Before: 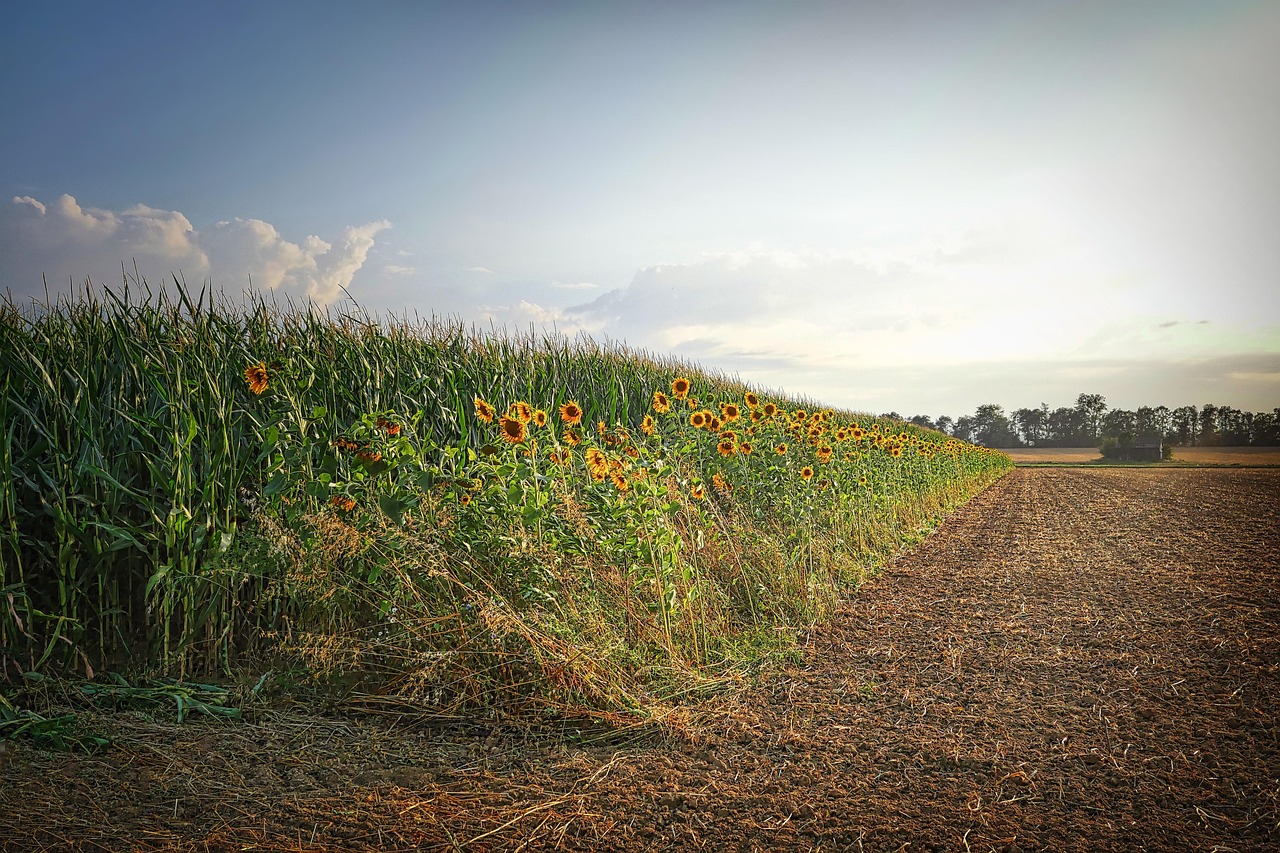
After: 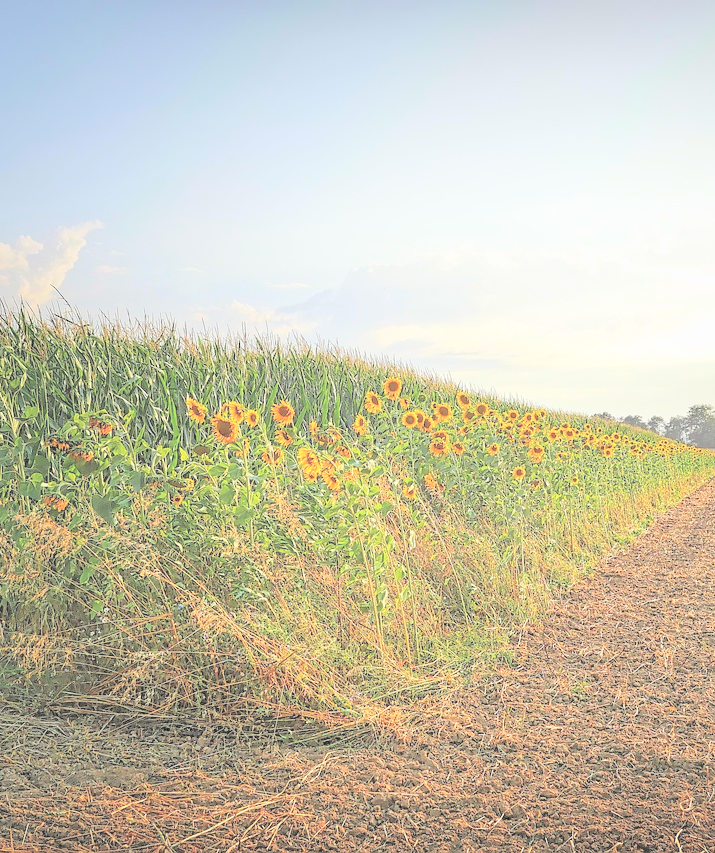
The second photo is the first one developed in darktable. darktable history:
crop and rotate: left 22.571%, right 21.512%
contrast brightness saturation: brightness 0.996
